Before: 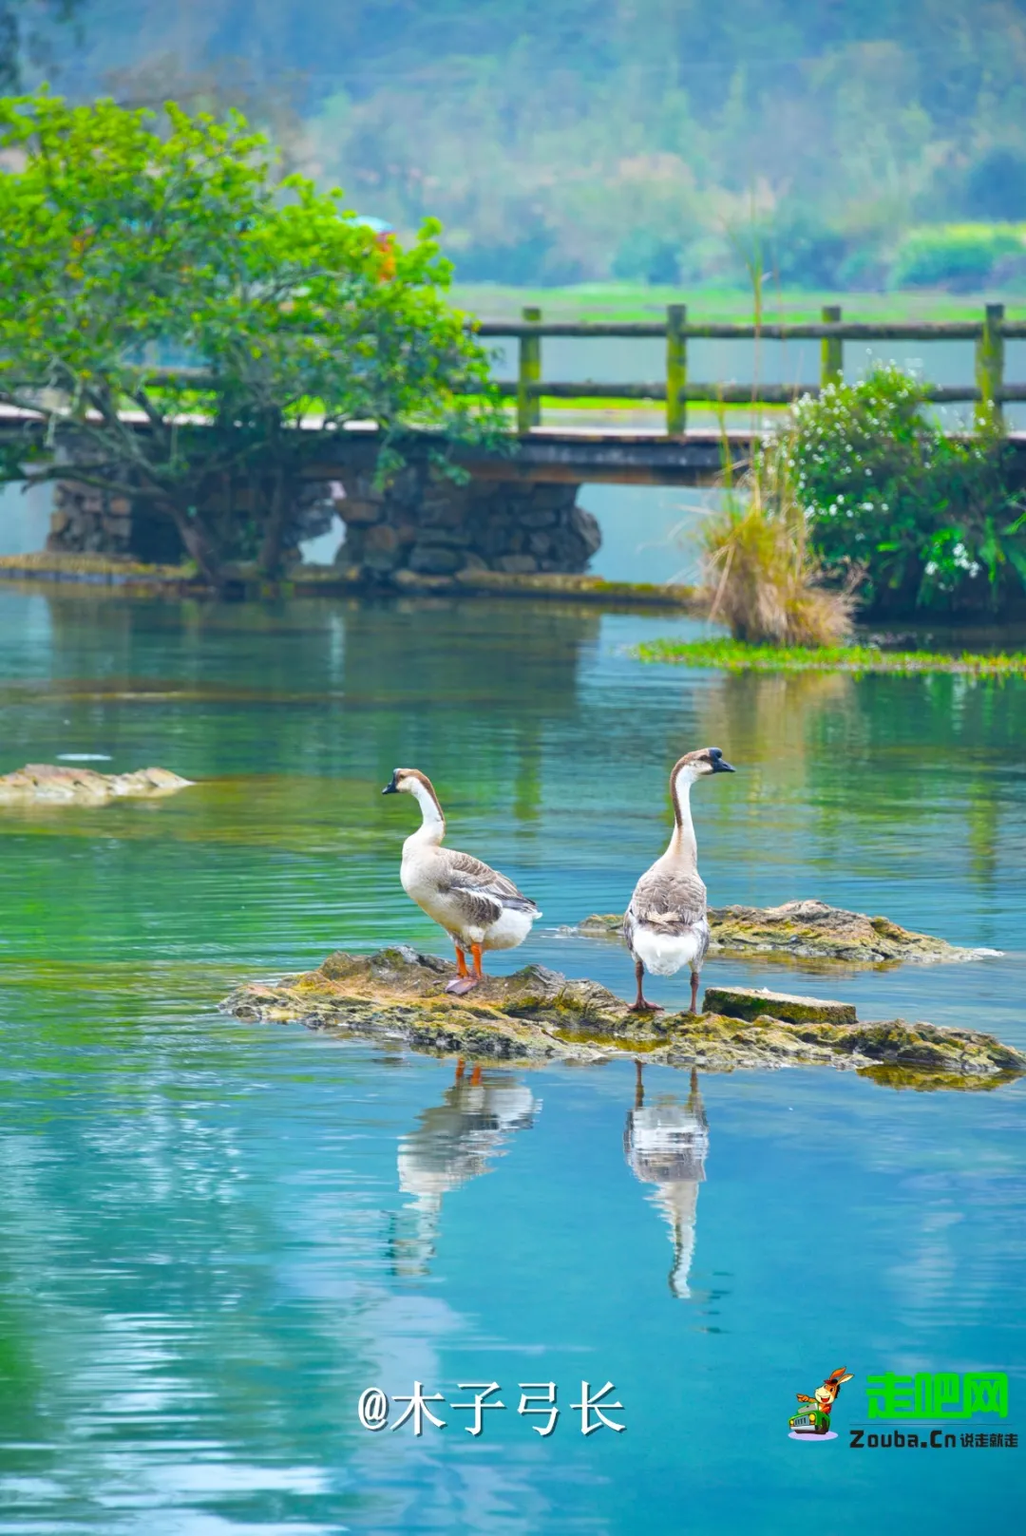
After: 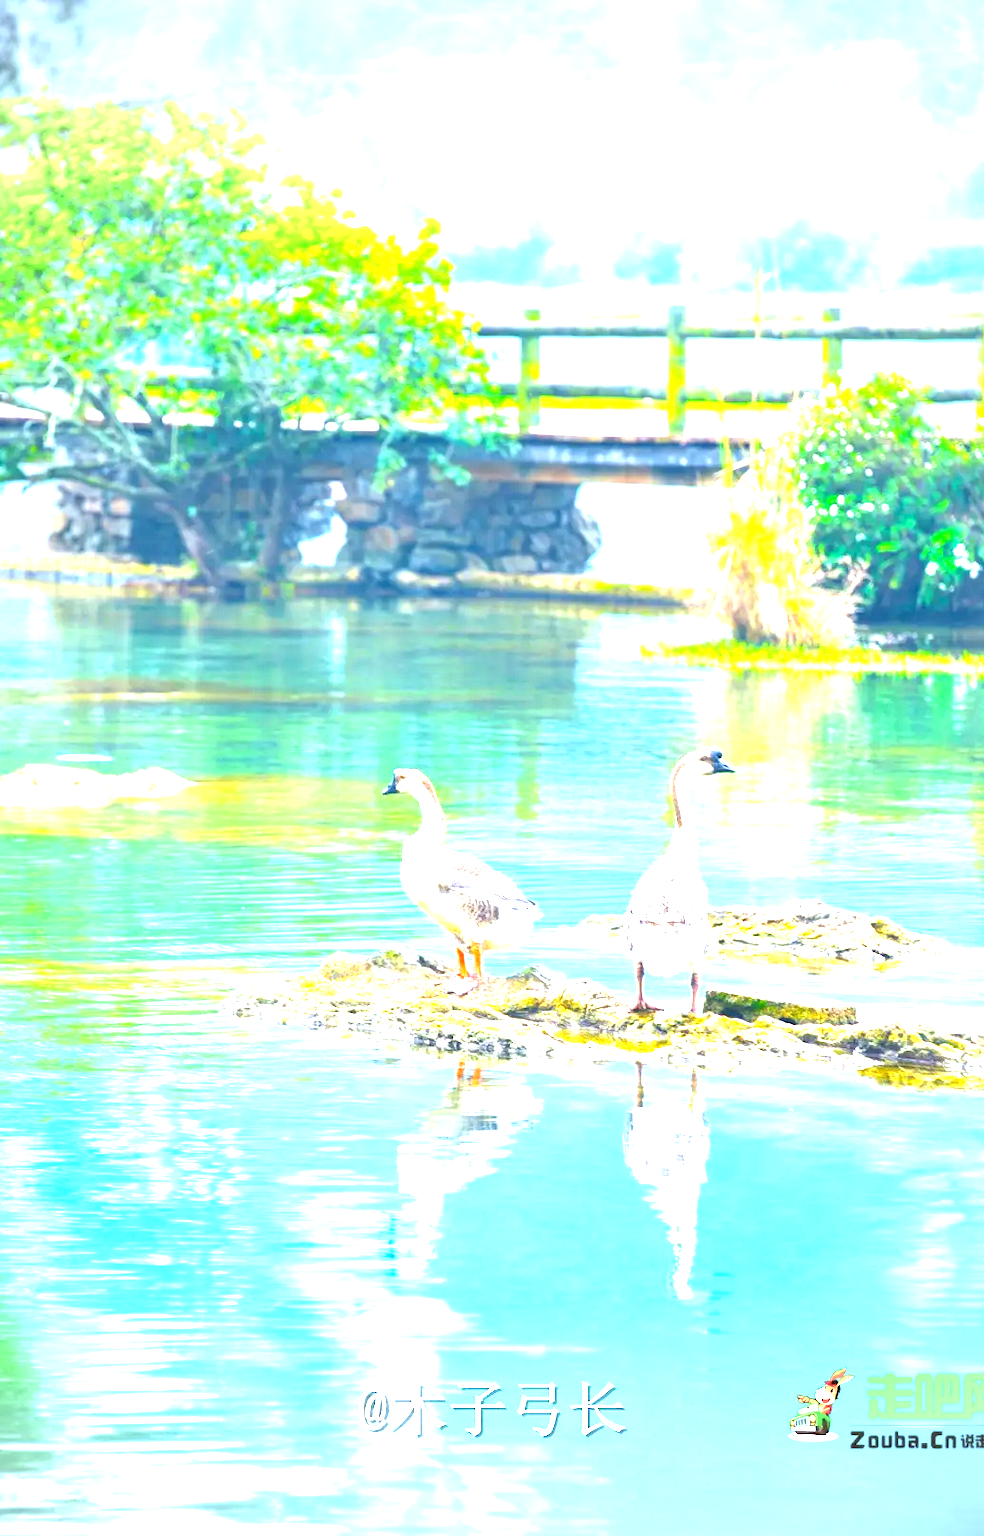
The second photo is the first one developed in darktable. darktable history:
exposure: black level correction 0.001, exposure 2.566 EV, compensate exposure bias true, compensate highlight preservation false
crop: right 4.022%, bottom 0.045%
vignetting: fall-off start 99.47%, brightness -0.266, width/height ratio 1.304
